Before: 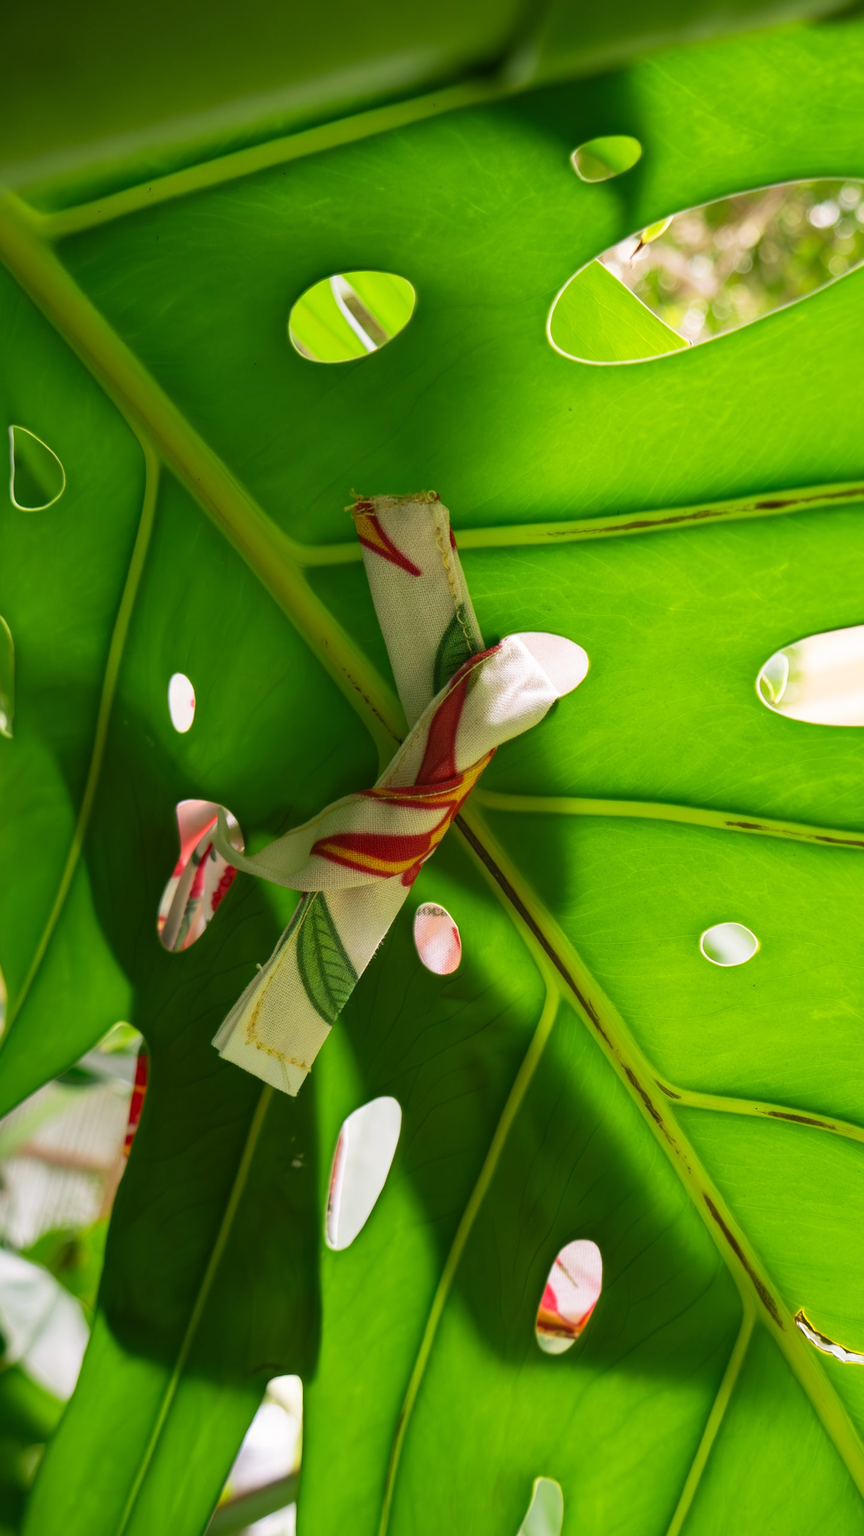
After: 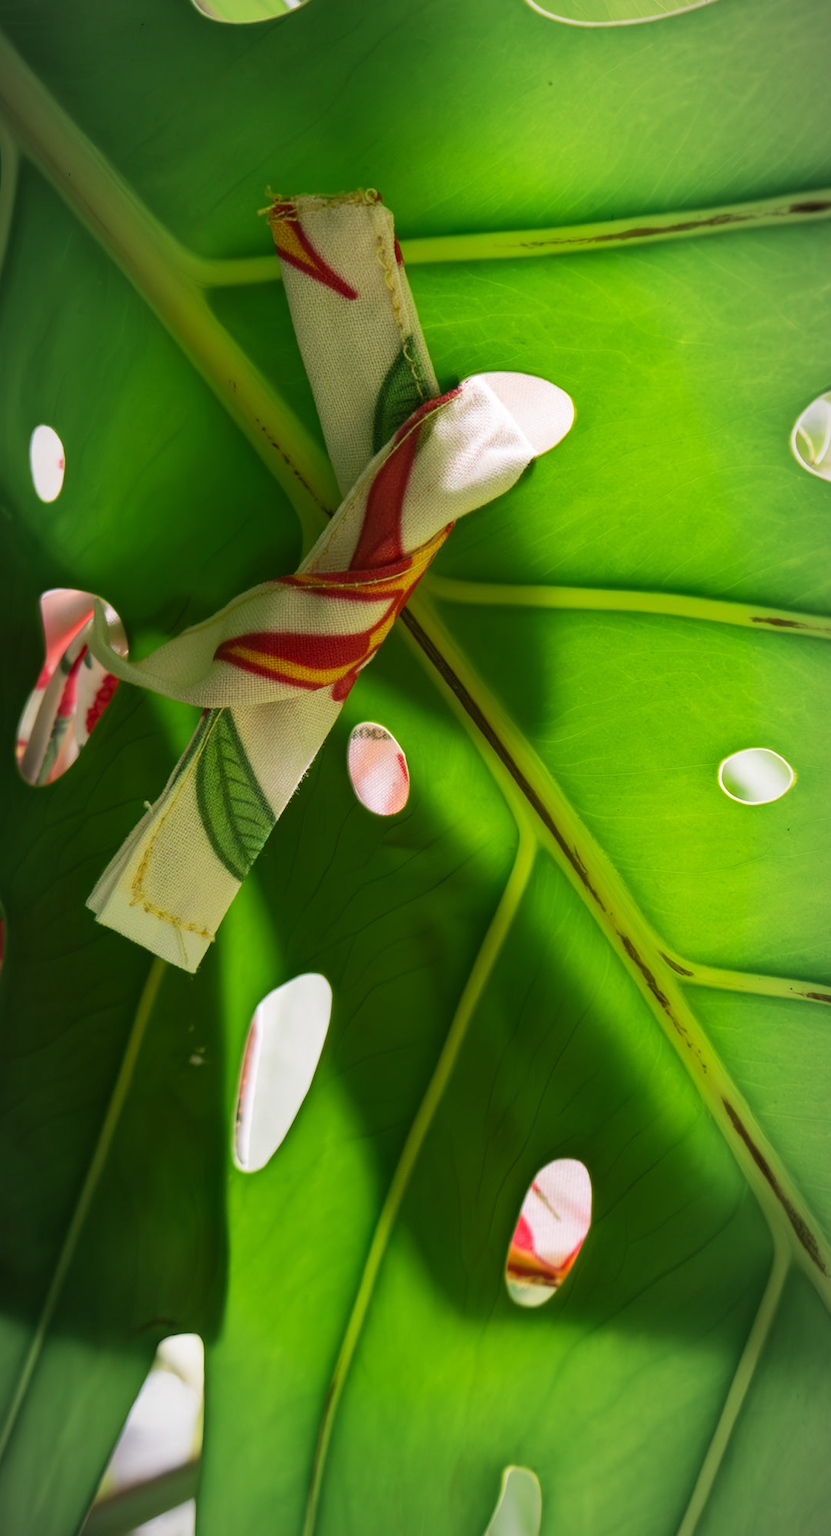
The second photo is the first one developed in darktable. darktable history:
crop: left 16.847%, top 22.478%, right 8.76%
vignetting: fall-off start 80.64%, fall-off radius 61.57%, automatic ratio true, width/height ratio 1.419, unbound false
